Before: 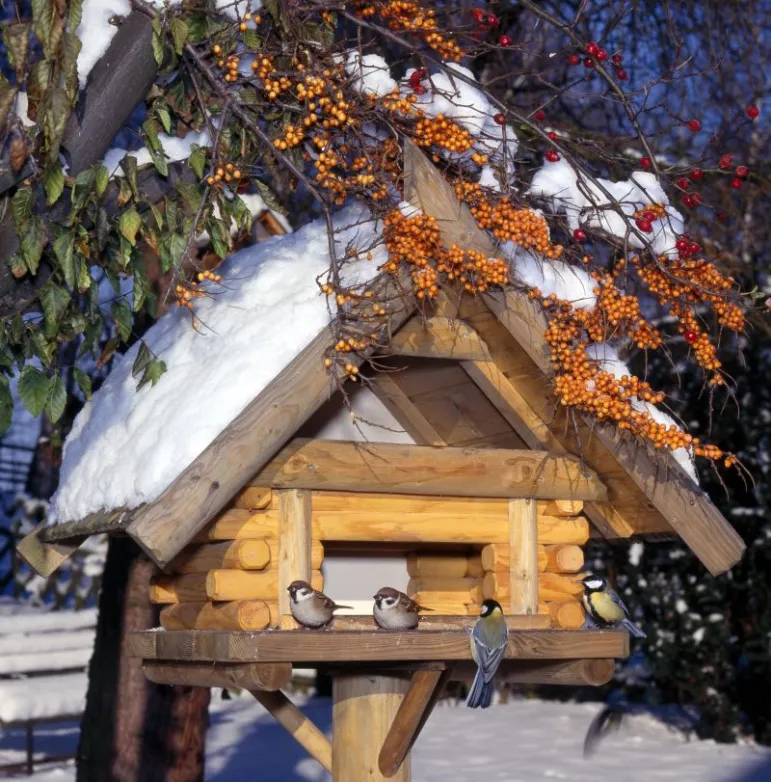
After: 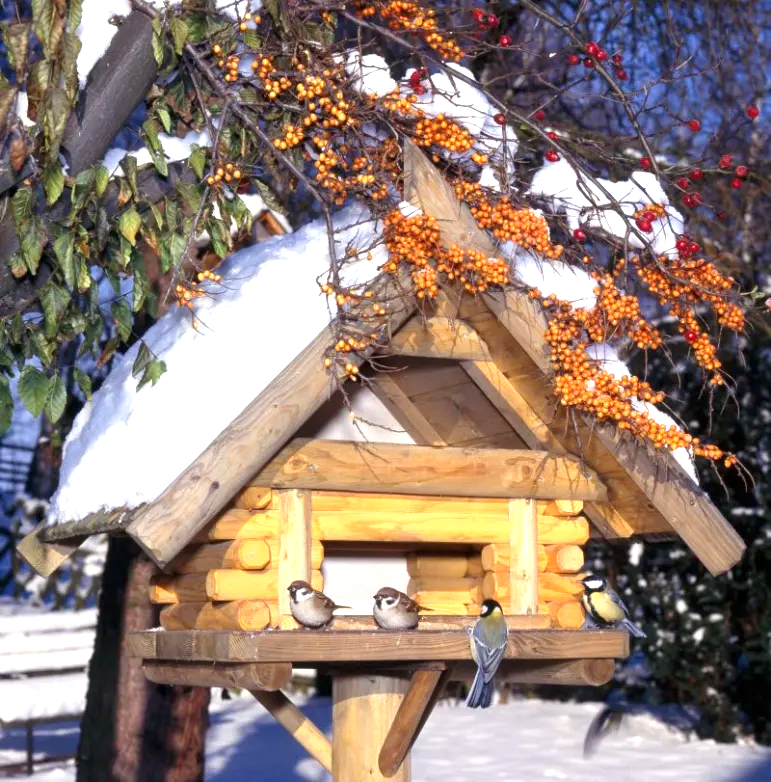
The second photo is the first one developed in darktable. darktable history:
local contrast: mode bilateral grid, contrast 15, coarseness 35, detail 104%, midtone range 0.2
exposure: exposure 0.939 EV, compensate highlight preservation false
